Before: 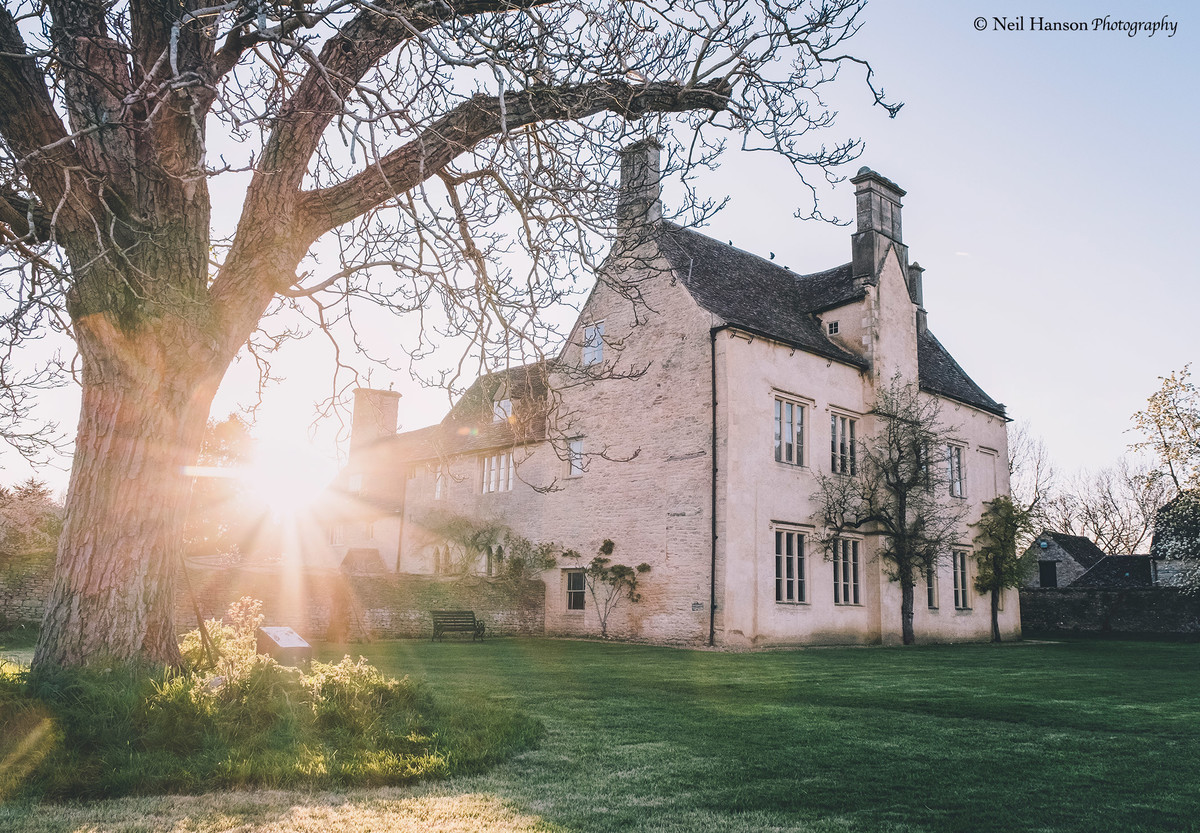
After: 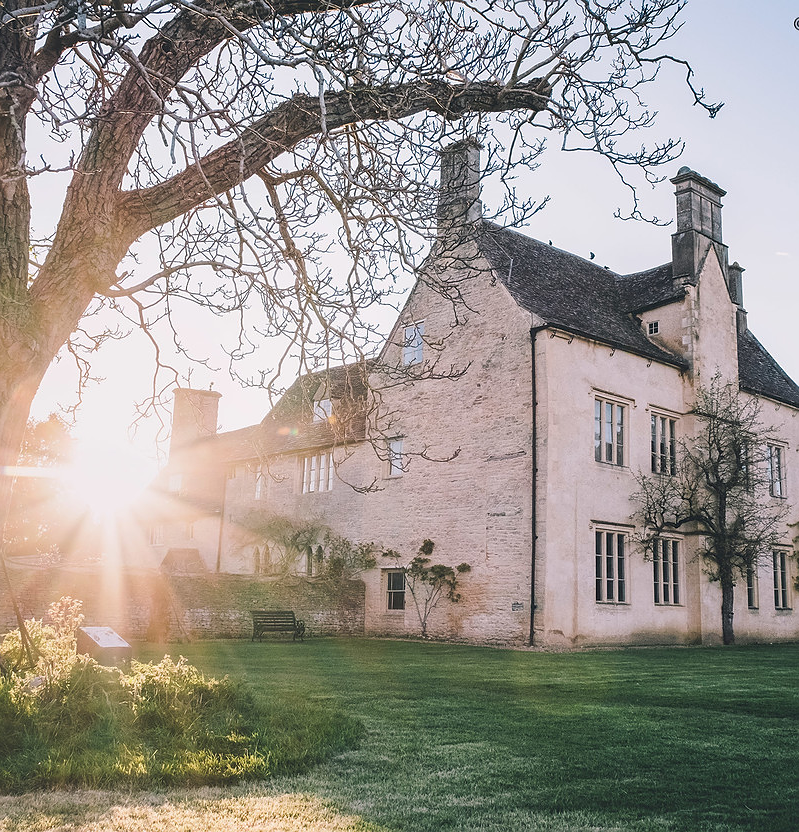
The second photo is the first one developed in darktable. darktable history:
crop and rotate: left 15.055%, right 18.278%
sharpen: radius 1
